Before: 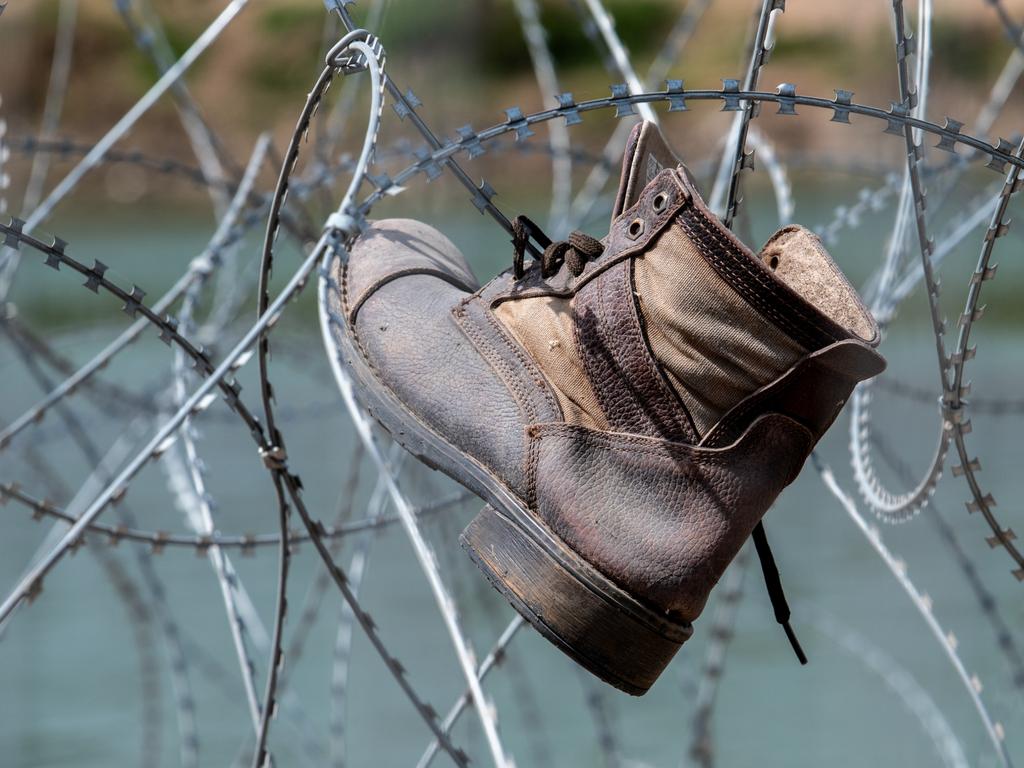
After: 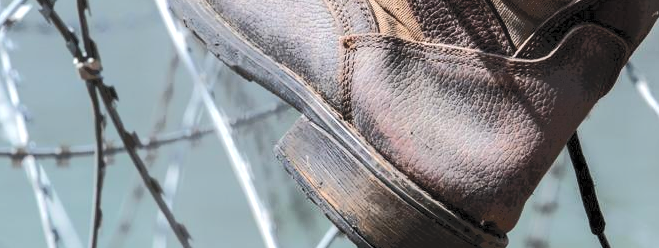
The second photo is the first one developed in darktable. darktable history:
tone curve: curves: ch0 [(0, 0) (0.003, 0.055) (0.011, 0.111) (0.025, 0.126) (0.044, 0.169) (0.069, 0.215) (0.1, 0.199) (0.136, 0.207) (0.177, 0.259) (0.224, 0.327) (0.277, 0.361) (0.335, 0.431) (0.399, 0.501) (0.468, 0.589) (0.543, 0.683) (0.623, 0.73) (0.709, 0.796) (0.801, 0.863) (0.898, 0.921) (1, 1)], color space Lab, independent channels, preserve colors none
crop: left 18.082%, top 50.681%, right 17.542%, bottom 16.936%
tone equalizer: -8 EV -0.385 EV, -7 EV -0.417 EV, -6 EV -0.346 EV, -5 EV -0.194 EV, -3 EV 0.208 EV, -2 EV 0.326 EV, -1 EV 0.398 EV, +0 EV 0.44 EV, edges refinement/feathering 500, mask exposure compensation -1.57 EV, preserve details no
